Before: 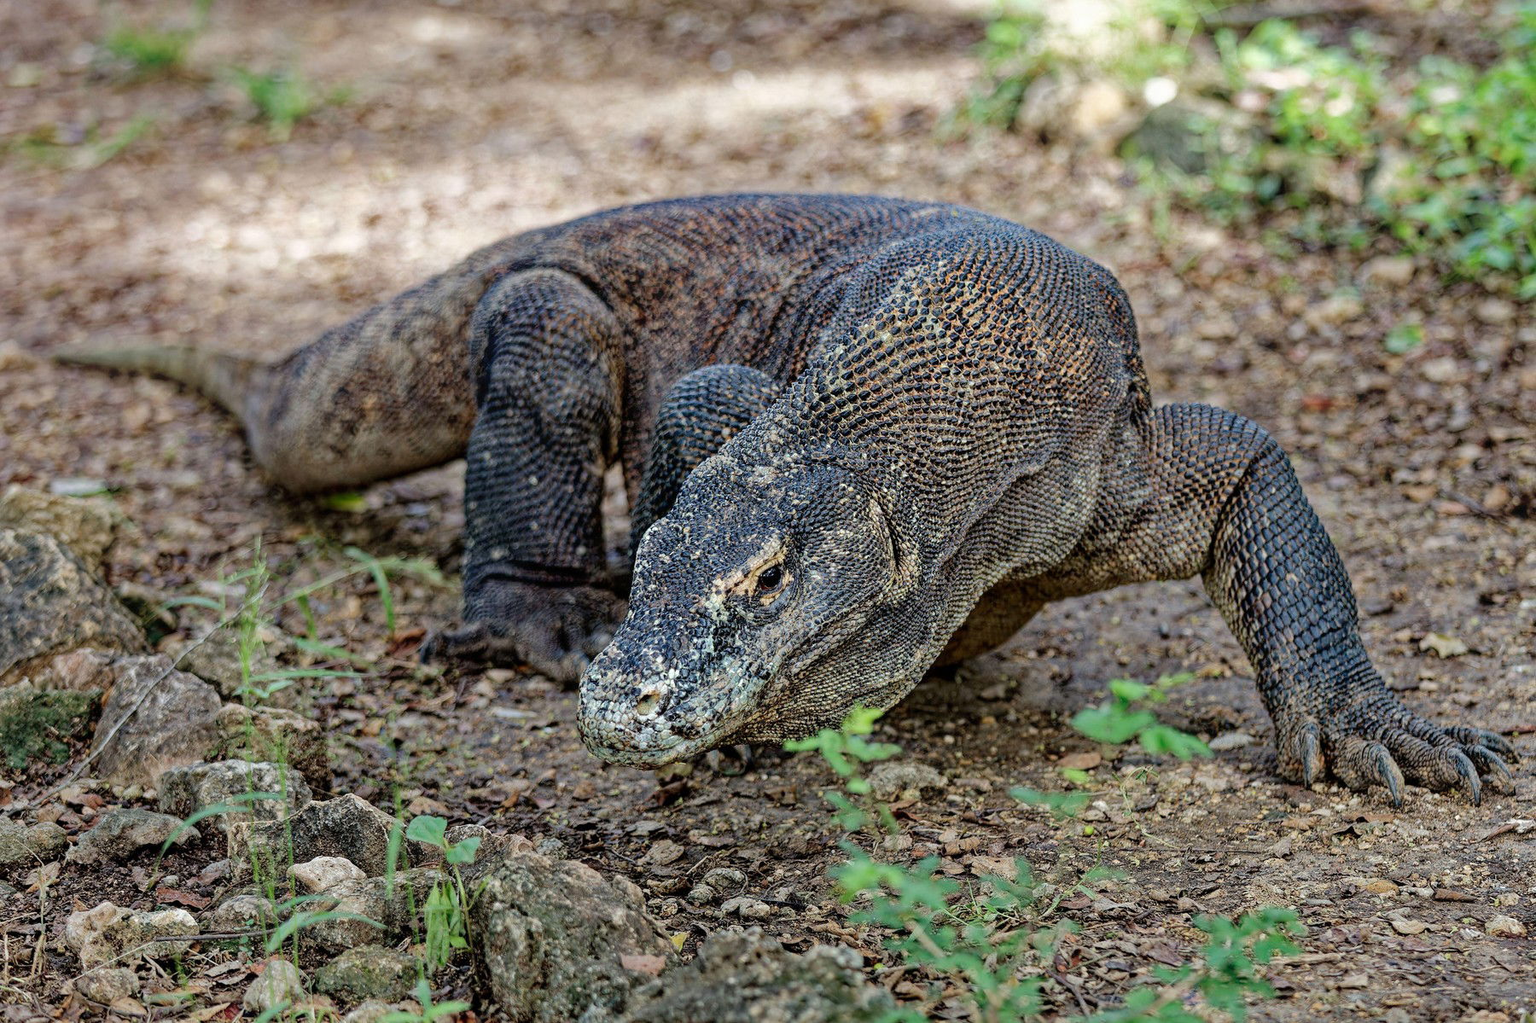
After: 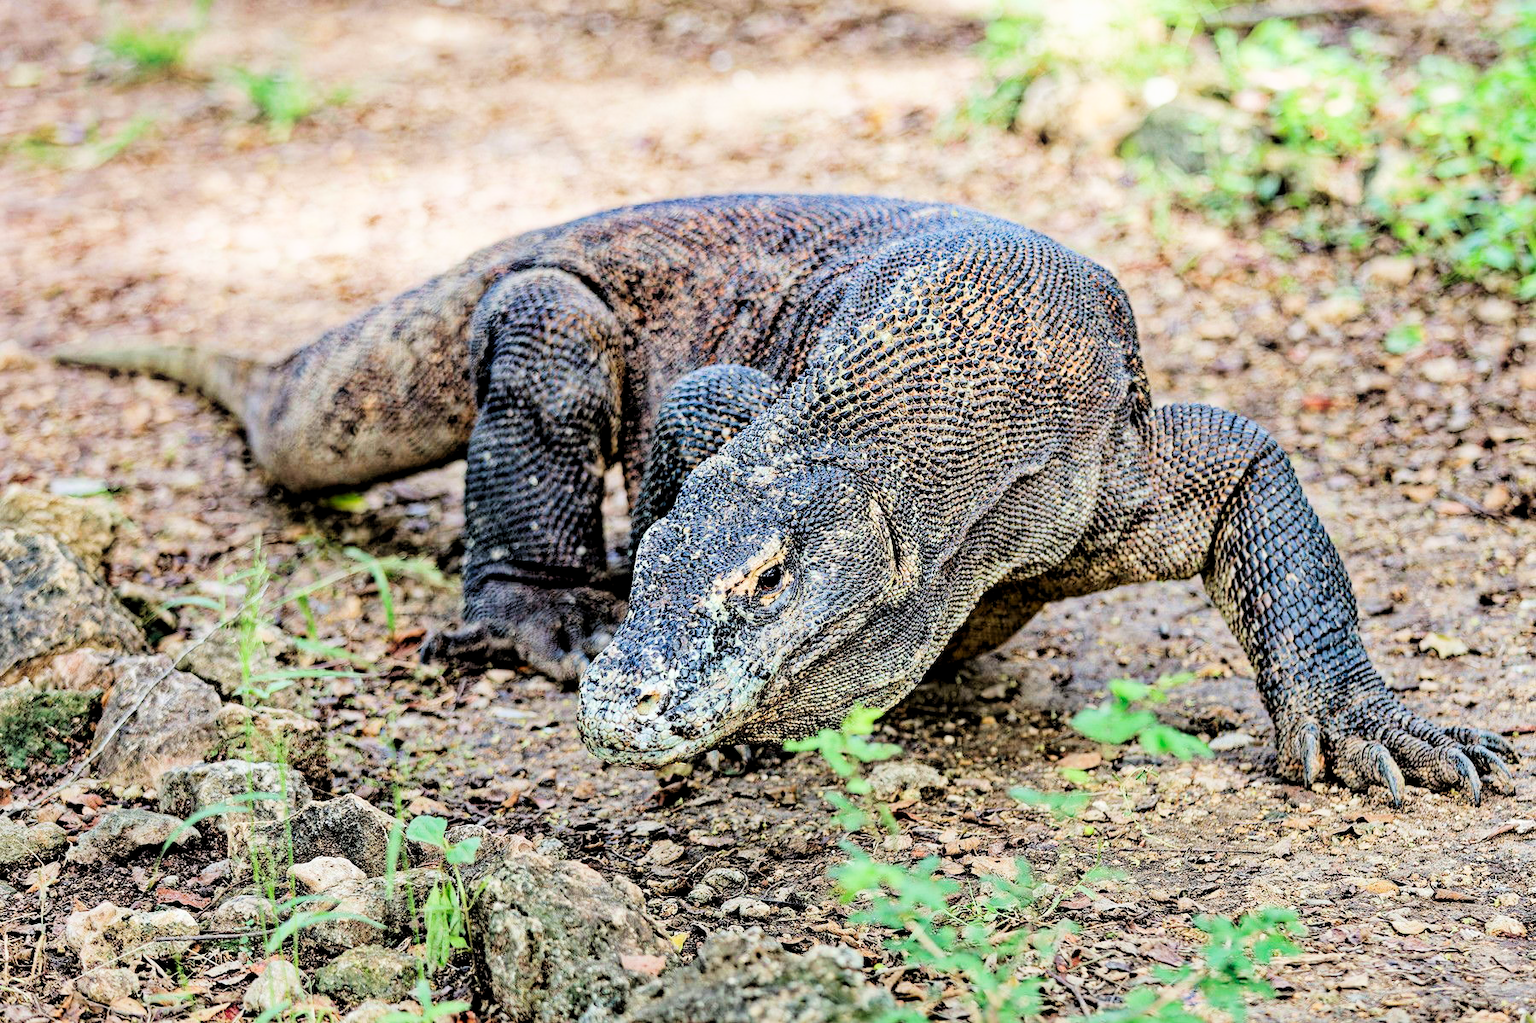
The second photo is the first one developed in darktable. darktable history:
contrast brightness saturation: saturation 0.134
levels: levels [0.018, 0.493, 1]
filmic rgb: black relative exposure -5.14 EV, white relative exposure 4 EV, hardness 2.89, contrast 1.298
exposure: black level correction 0, exposure 1.189 EV, compensate exposure bias true, compensate highlight preservation false
